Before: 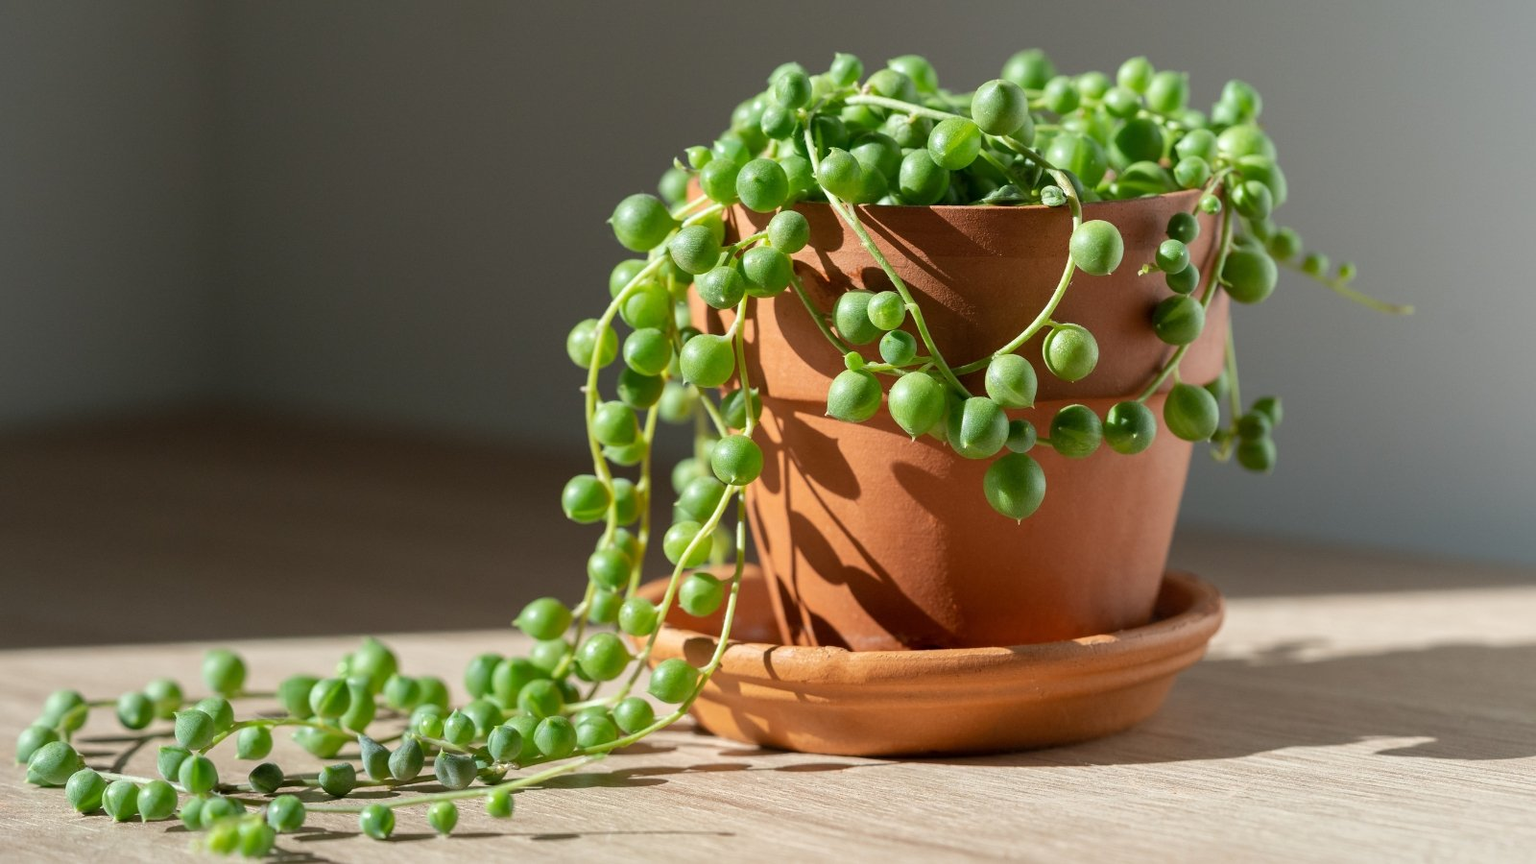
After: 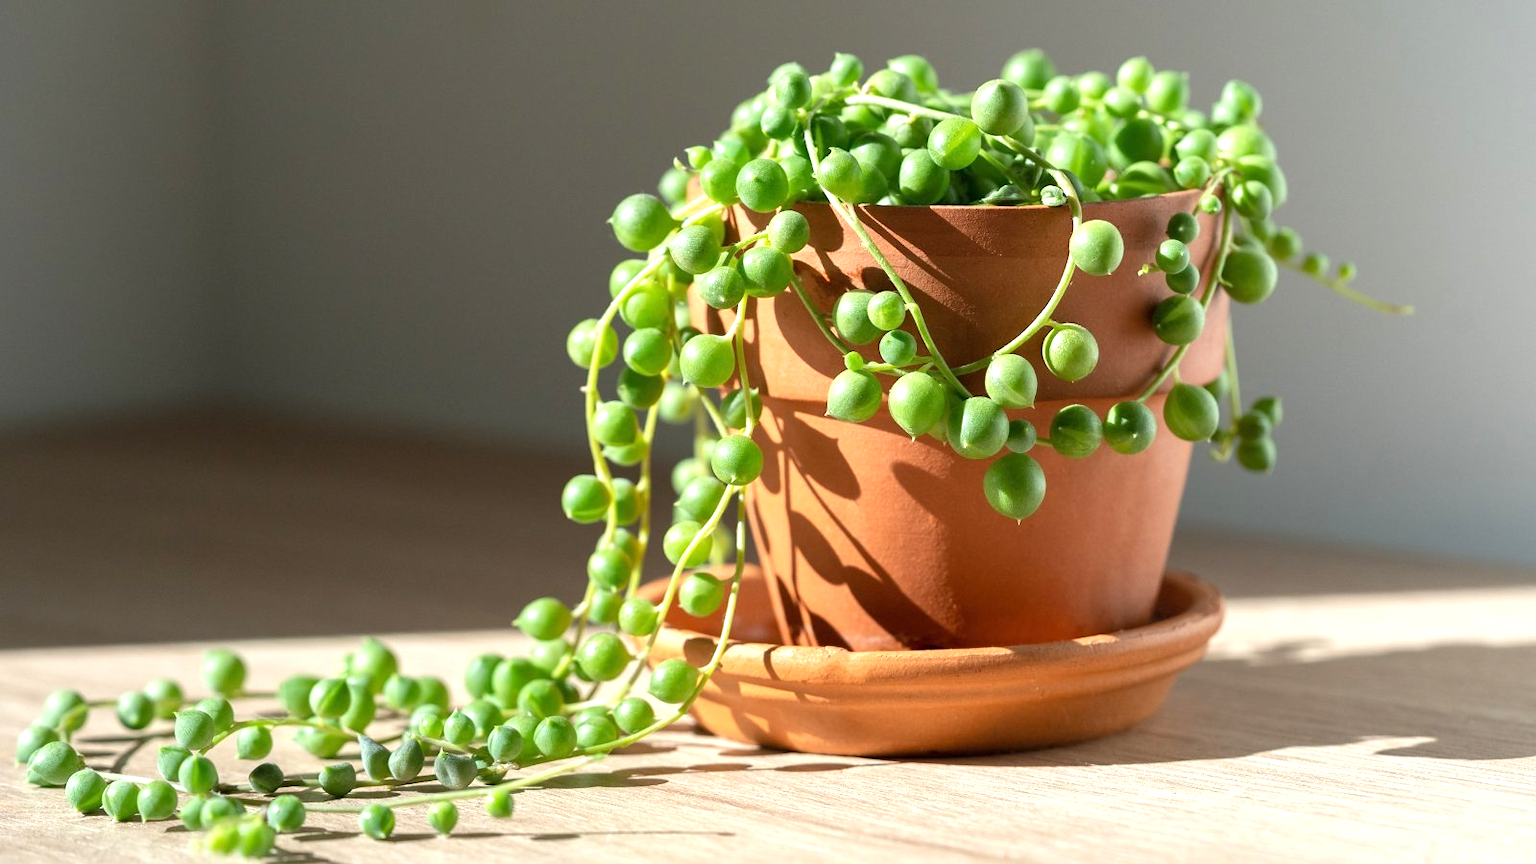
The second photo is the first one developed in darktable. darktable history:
exposure: exposure 0.691 EV, compensate exposure bias true, compensate highlight preservation false
